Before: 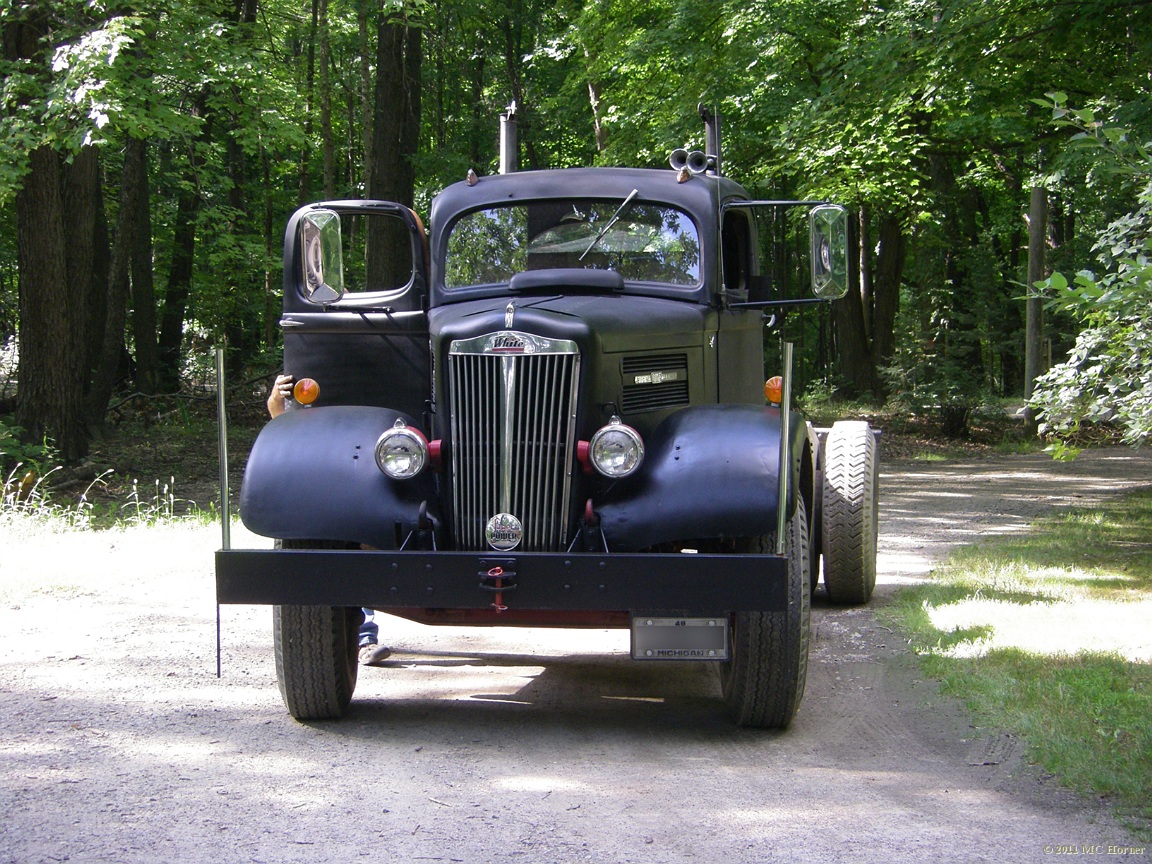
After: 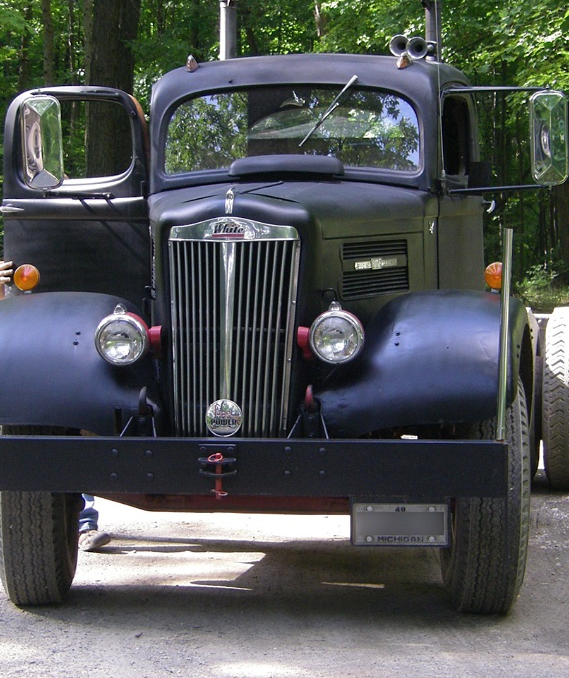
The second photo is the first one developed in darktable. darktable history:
shadows and highlights: shadows 25, highlights -25
crop and rotate: angle 0.02°, left 24.353%, top 13.219%, right 26.156%, bottom 8.224%
